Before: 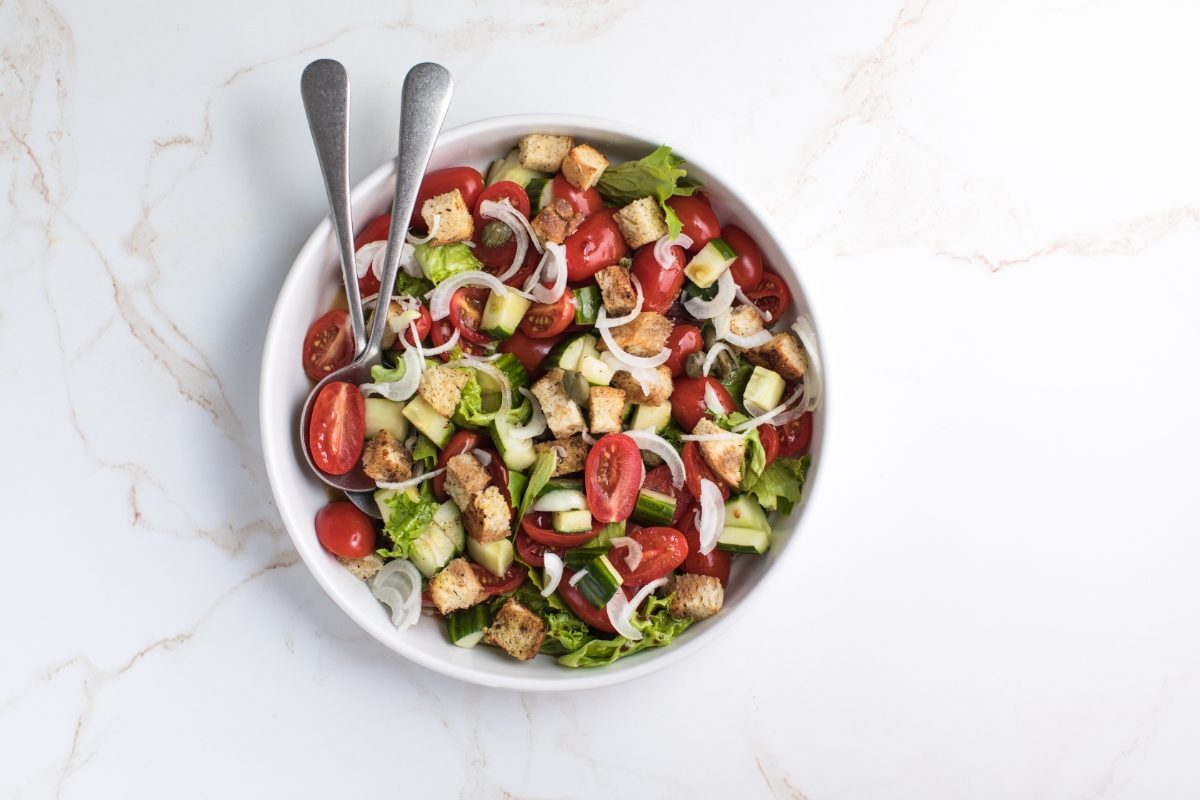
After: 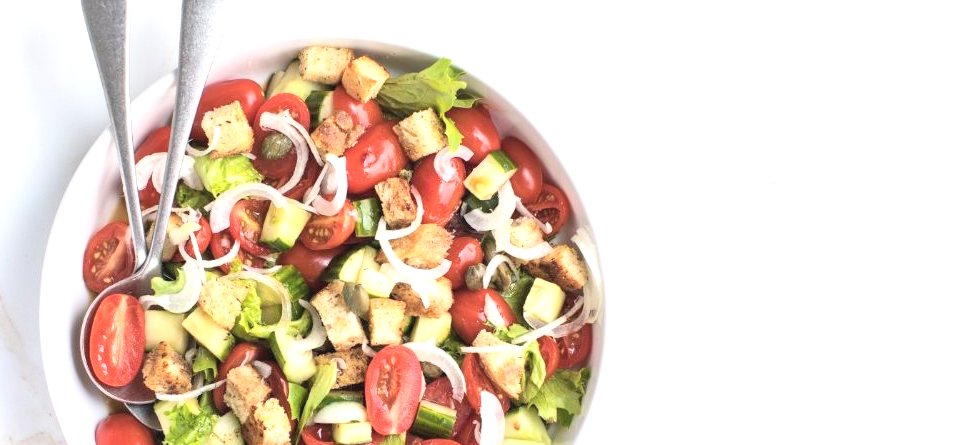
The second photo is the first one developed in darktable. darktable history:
crop: left 18.38%, top 11.092%, right 2.134%, bottom 33.217%
contrast brightness saturation: contrast 0.14, brightness 0.21
exposure: black level correction 0, exposure 0.7 EV, compensate exposure bias true, compensate highlight preservation false
